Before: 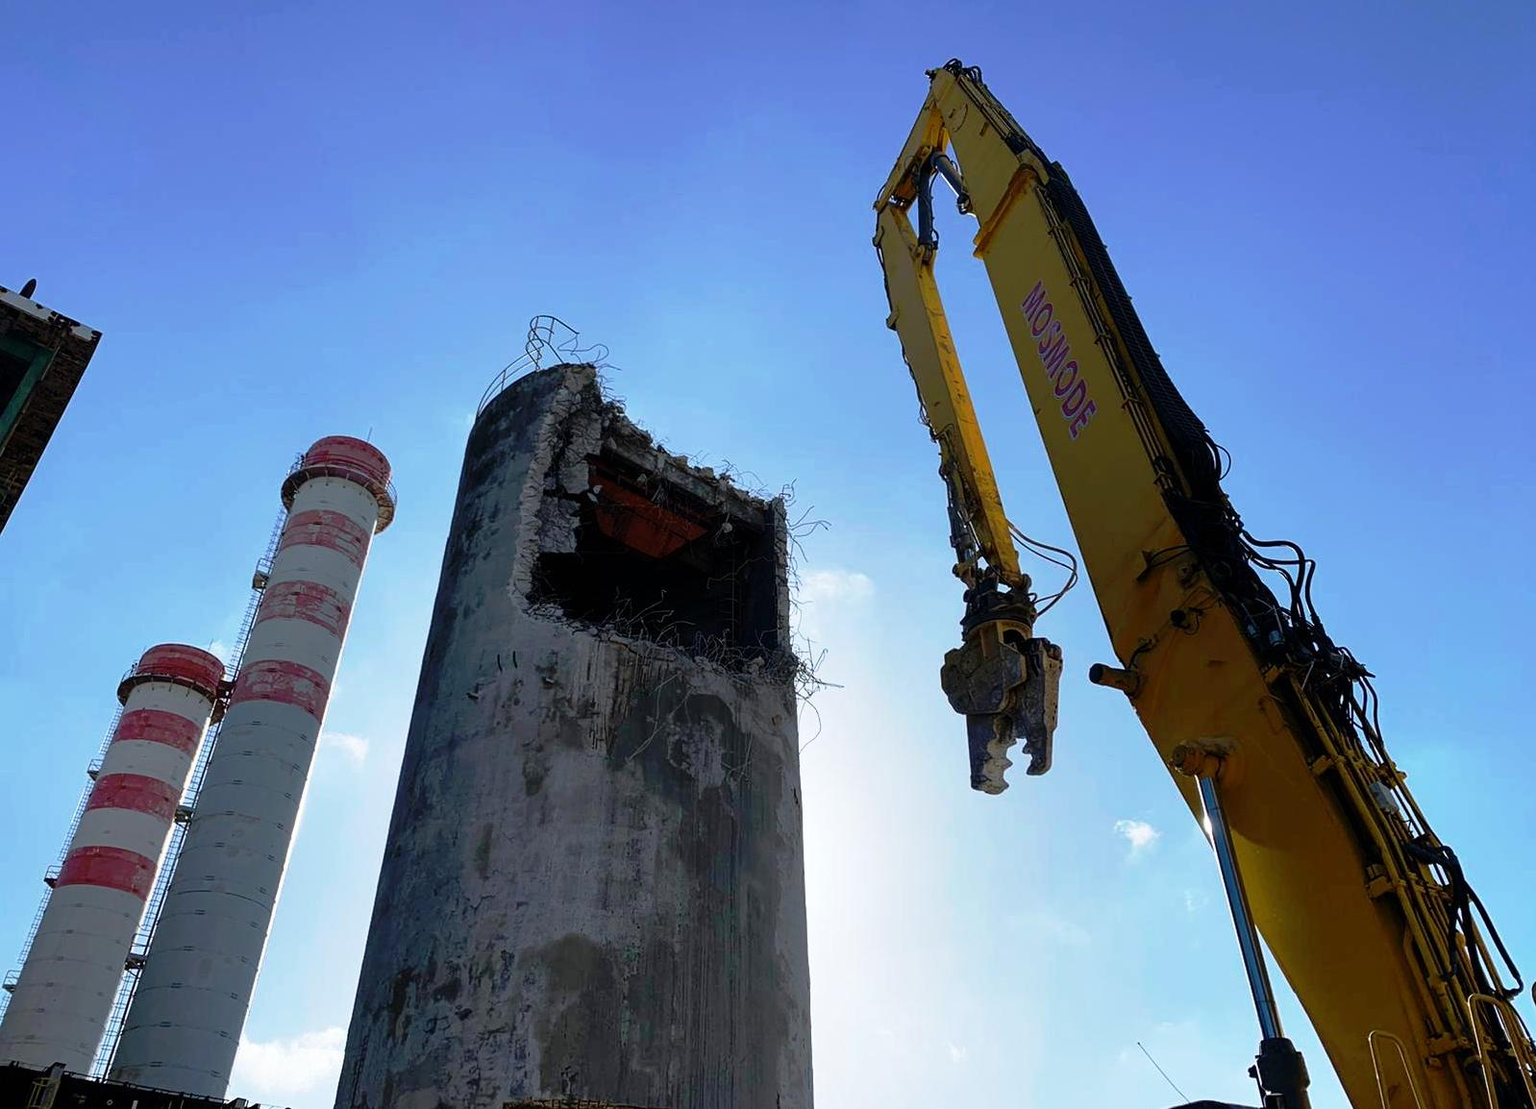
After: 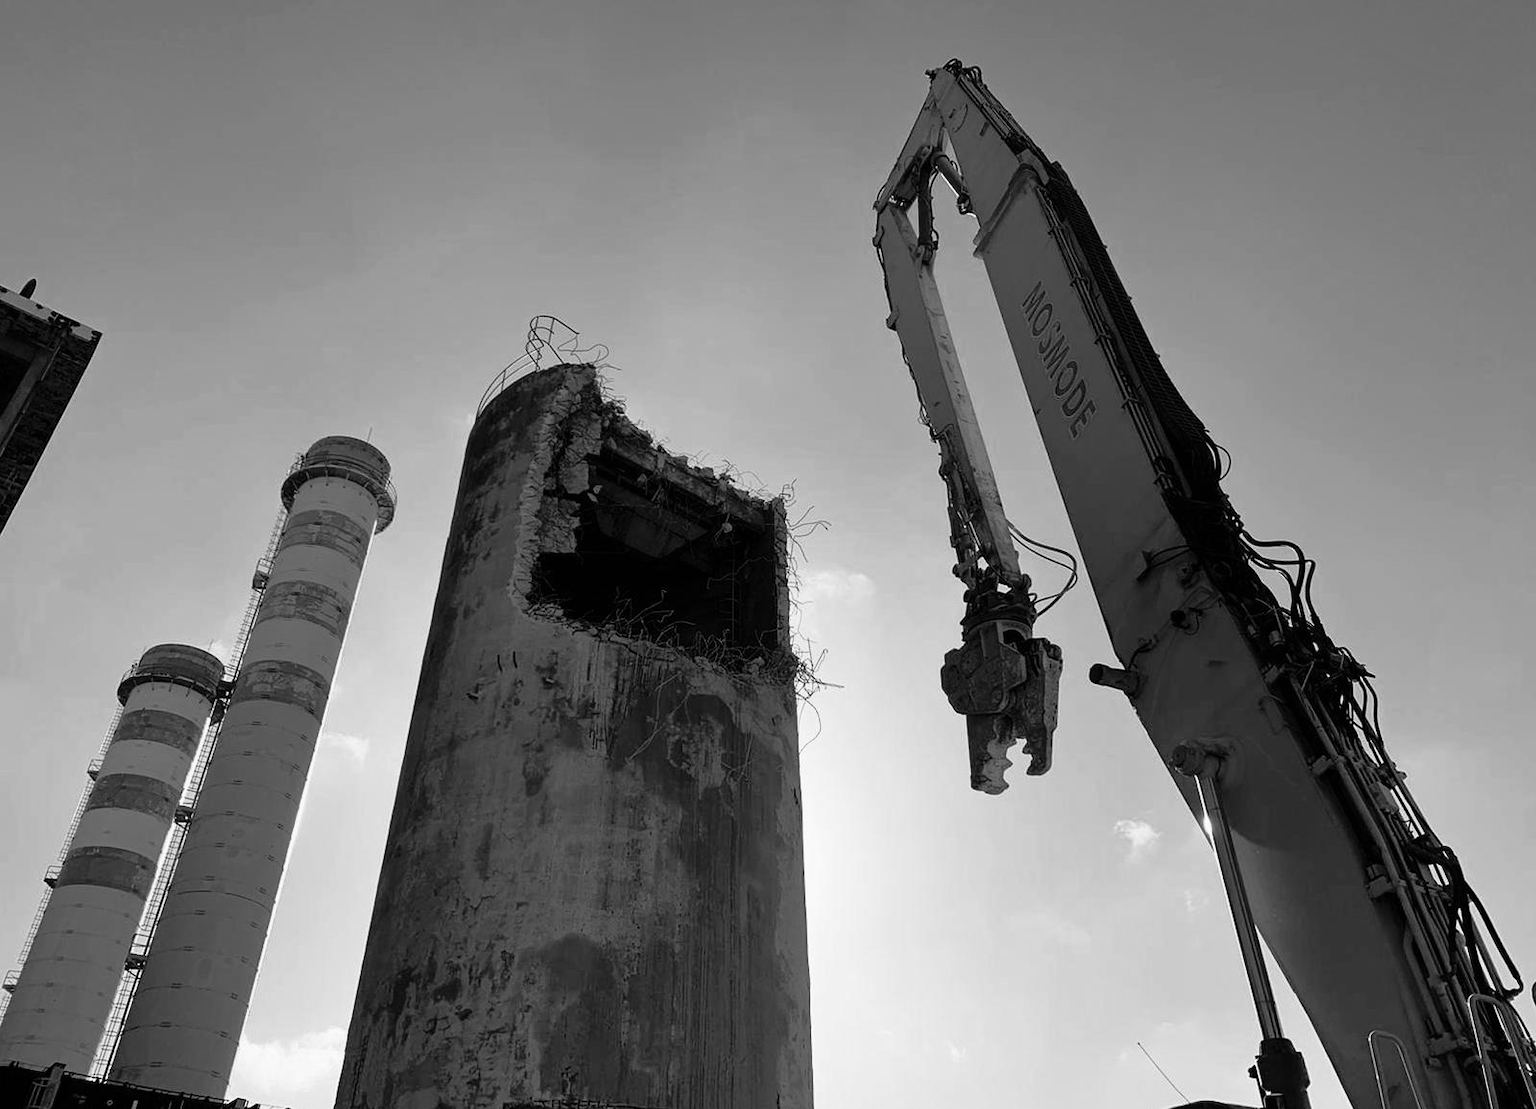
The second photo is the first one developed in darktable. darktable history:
monochrome: a 32, b 64, size 2.3
white balance: red 1.042, blue 1.17
